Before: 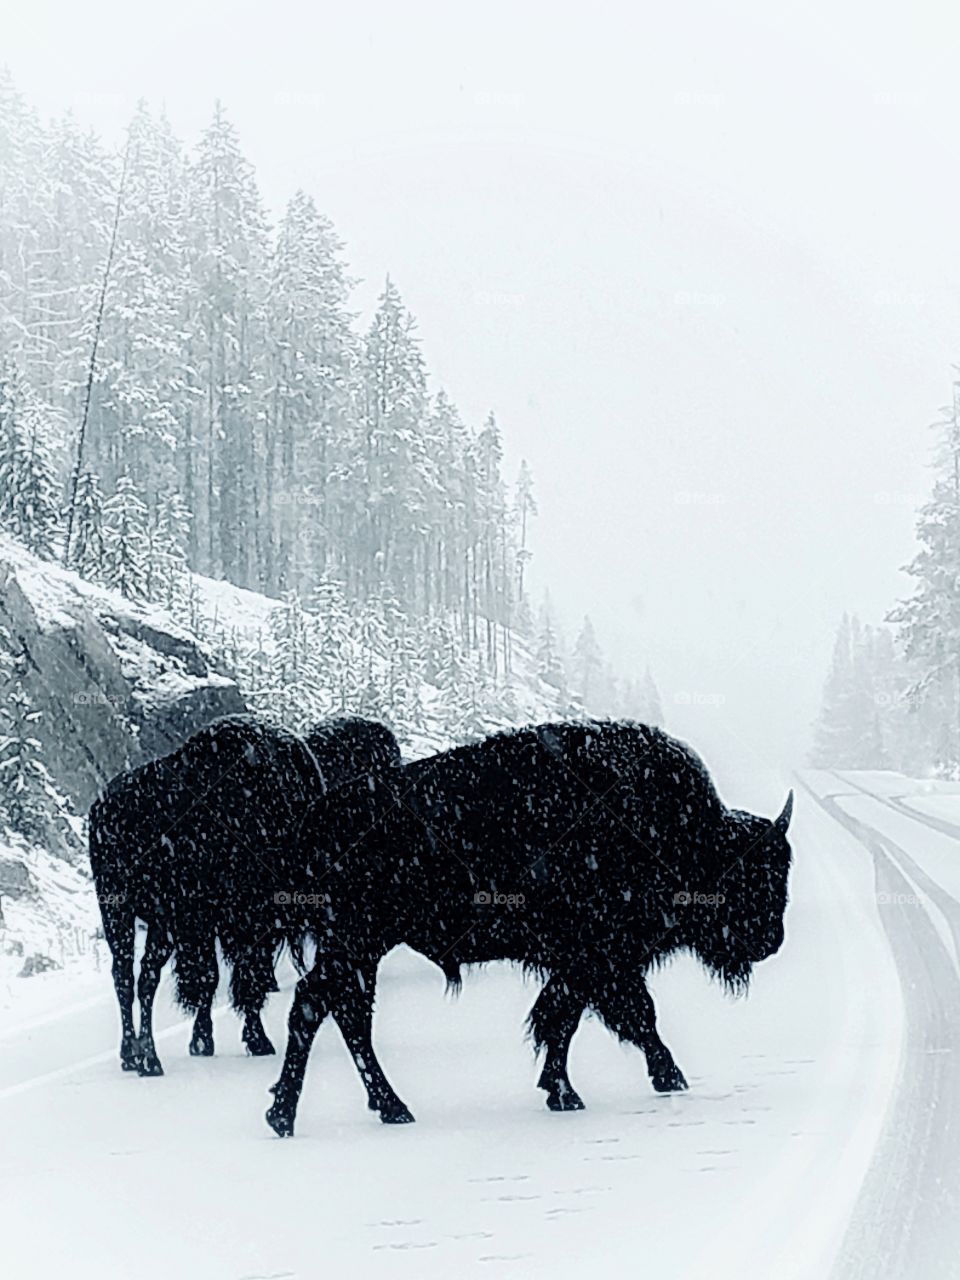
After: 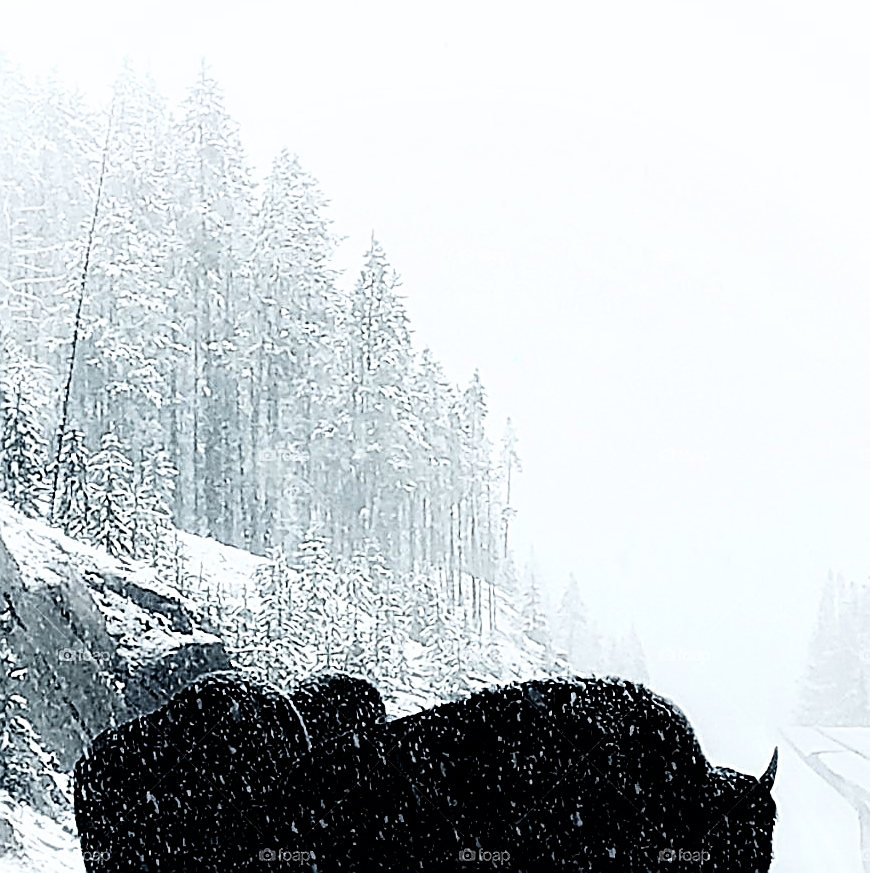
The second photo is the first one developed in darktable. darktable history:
crop: left 1.589%, top 3.379%, right 7.697%, bottom 28.414%
sharpen: radius 1.361, amount 1.24, threshold 0.646
filmic rgb: black relative exposure -6.49 EV, white relative exposure 2.42 EV, target white luminance 99.998%, hardness 5.28, latitude 1.03%, contrast 1.432, highlights saturation mix 2.55%, color science v6 (2022)
